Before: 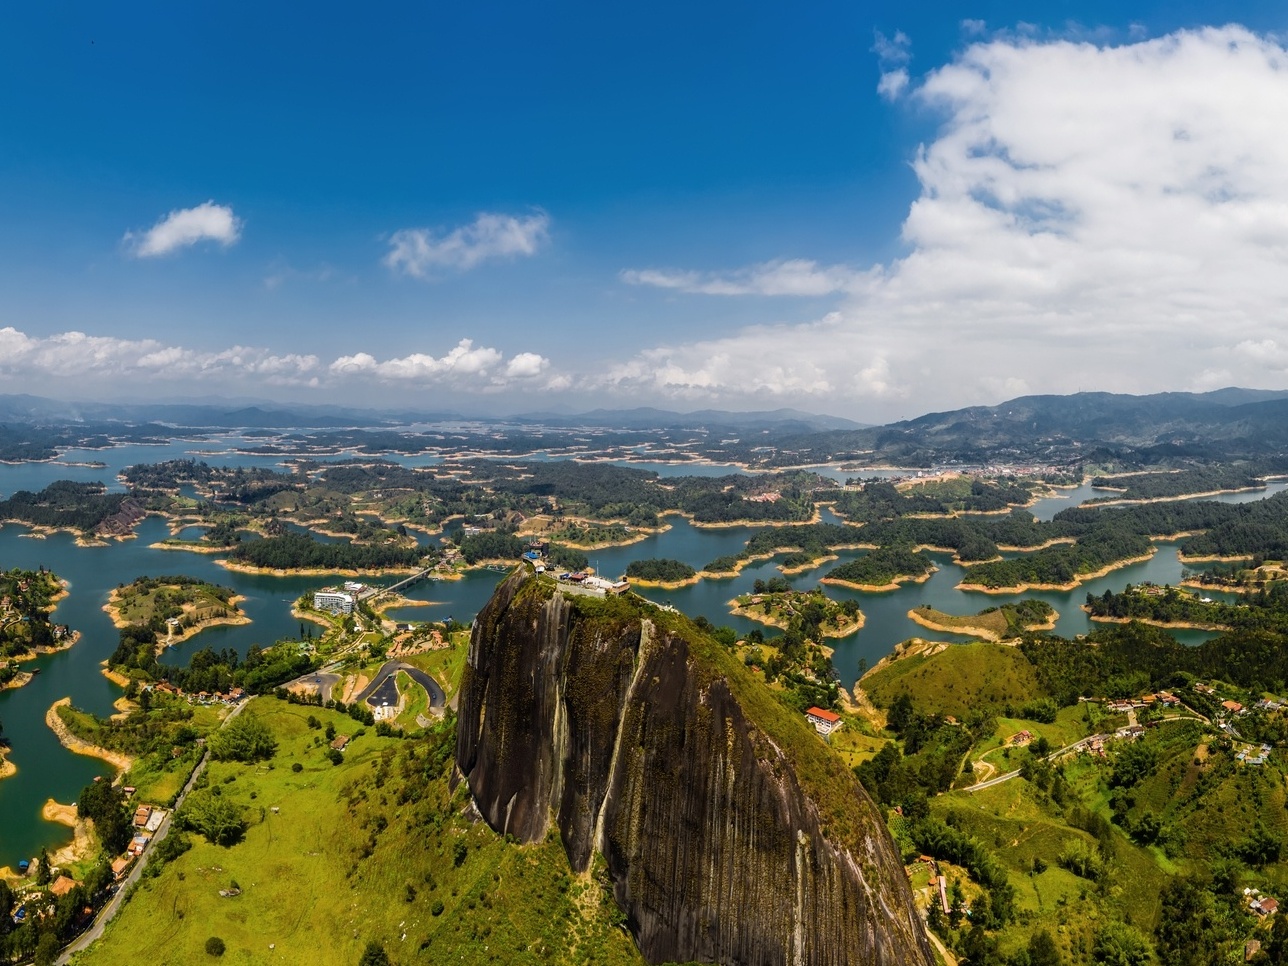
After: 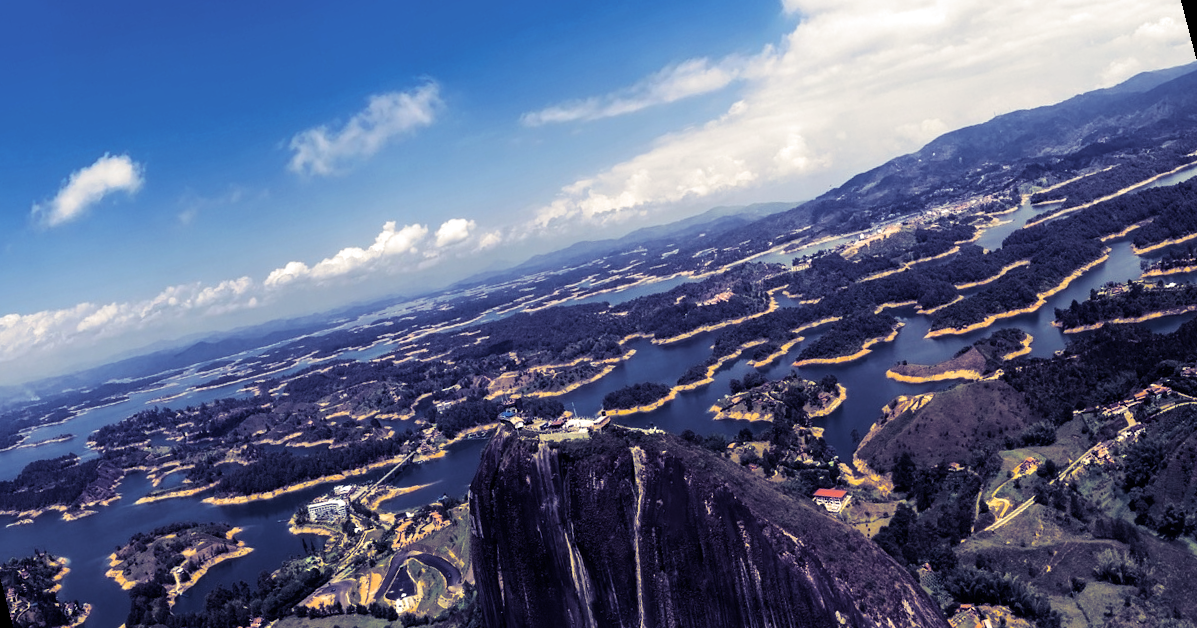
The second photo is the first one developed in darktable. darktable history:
white balance: red 1, blue 1
split-toning: shadows › hue 242.67°, shadows › saturation 0.733, highlights › hue 45.33°, highlights › saturation 0.667, balance -53.304, compress 21.15%
rotate and perspective: rotation -14.8°, crop left 0.1, crop right 0.903, crop top 0.25, crop bottom 0.748
tone equalizer: -8 EV -0.417 EV, -7 EV -0.389 EV, -6 EV -0.333 EV, -5 EV -0.222 EV, -3 EV 0.222 EV, -2 EV 0.333 EV, -1 EV 0.389 EV, +0 EV 0.417 EV, edges refinement/feathering 500, mask exposure compensation -1.57 EV, preserve details no
